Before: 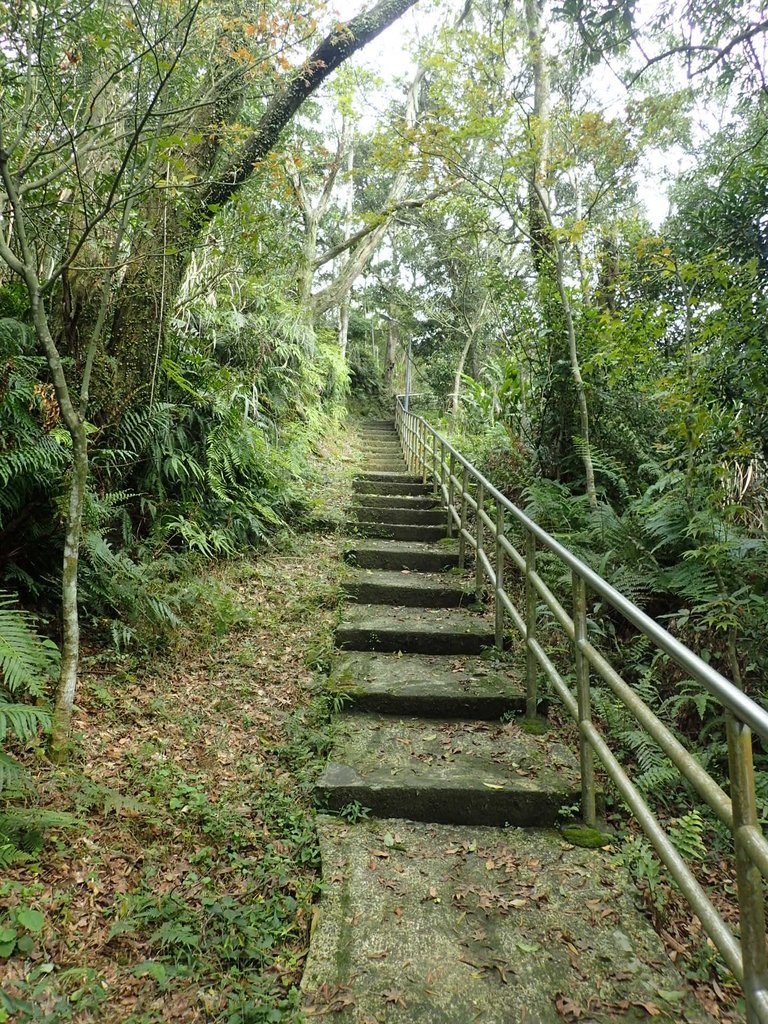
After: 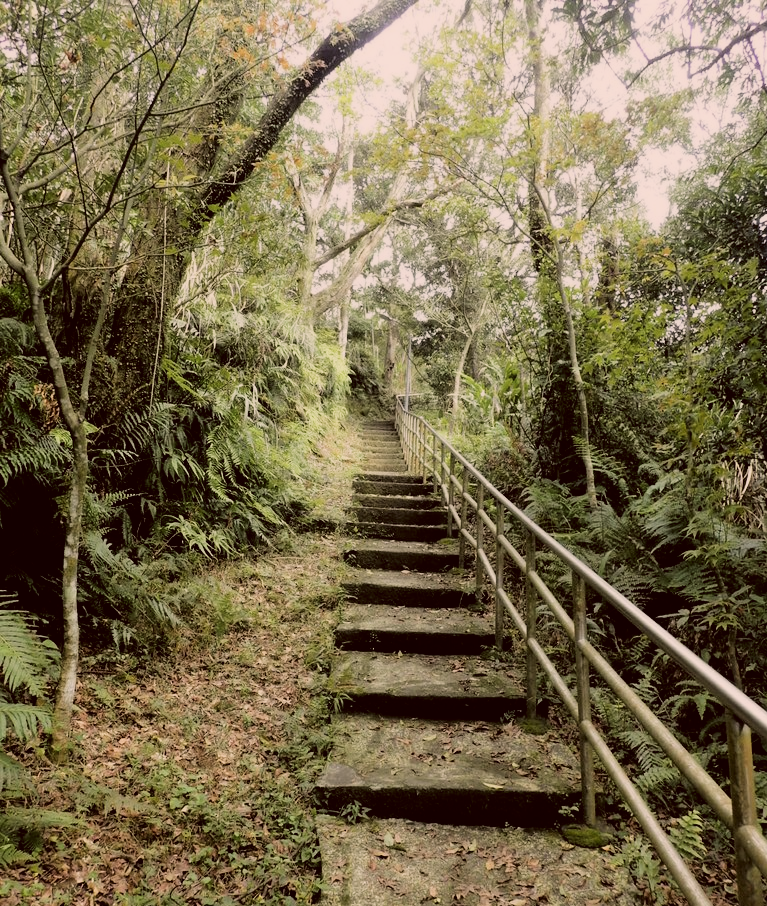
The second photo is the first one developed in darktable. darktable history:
crop and rotate: top 0%, bottom 11.49%
contrast equalizer: octaves 7, y [[0.502, 0.505, 0.512, 0.529, 0.564, 0.588], [0.5 ×6], [0.502, 0.505, 0.512, 0.529, 0.564, 0.588], [0, 0.001, 0.001, 0.004, 0.008, 0.011], [0, 0.001, 0.001, 0.004, 0.008, 0.011]], mix -1
filmic rgb: black relative exposure -5 EV, hardness 2.88, contrast 1.3, highlights saturation mix -30%
color correction: highlights a* 10.21, highlights b* 9.79, shadows a* 8.61, shadows b* 7.88, saturation 0.8
